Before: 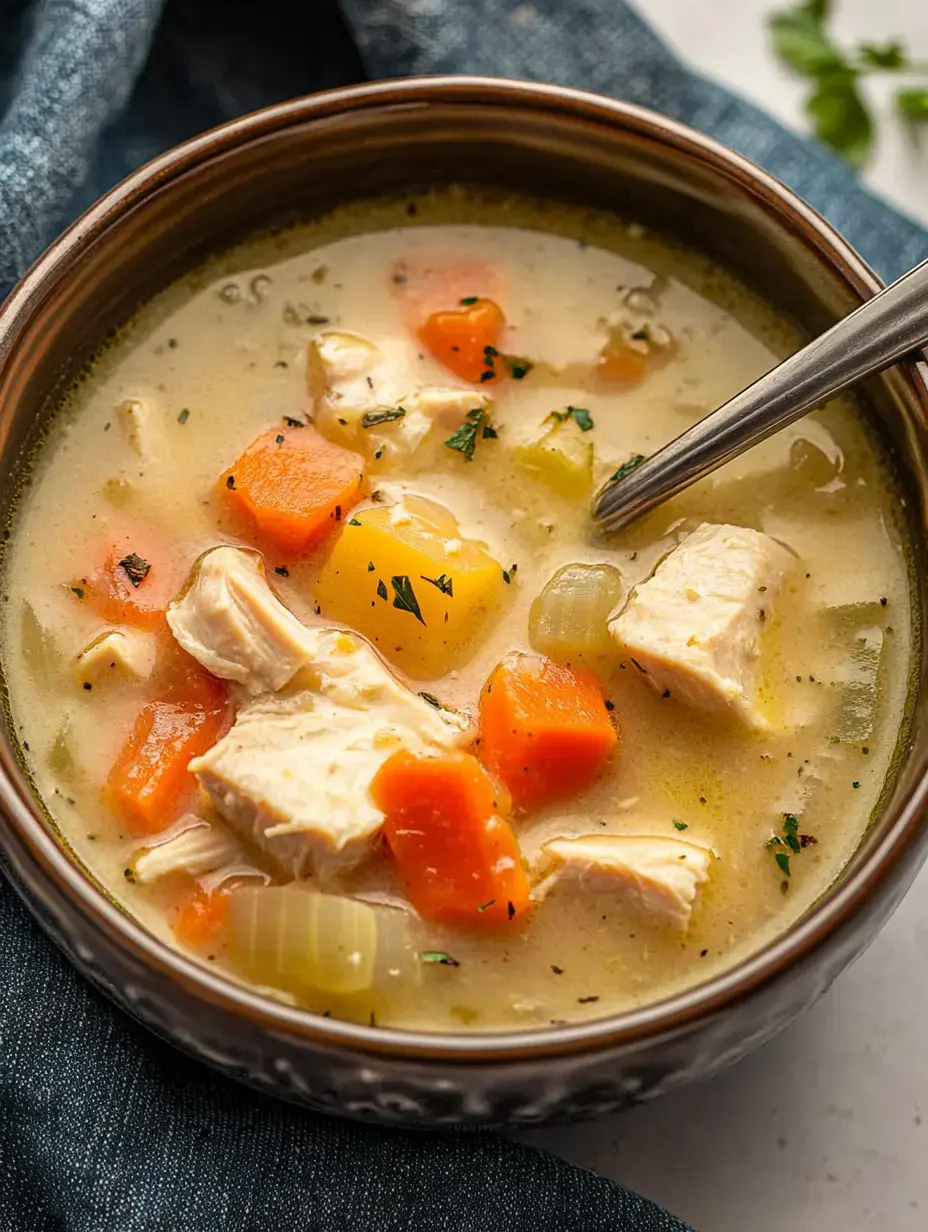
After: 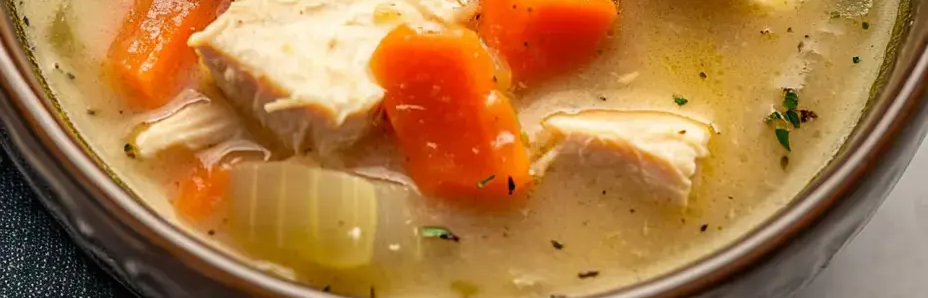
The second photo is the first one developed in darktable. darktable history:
crop and rotate: top 58.893%, bottom 16.843%
